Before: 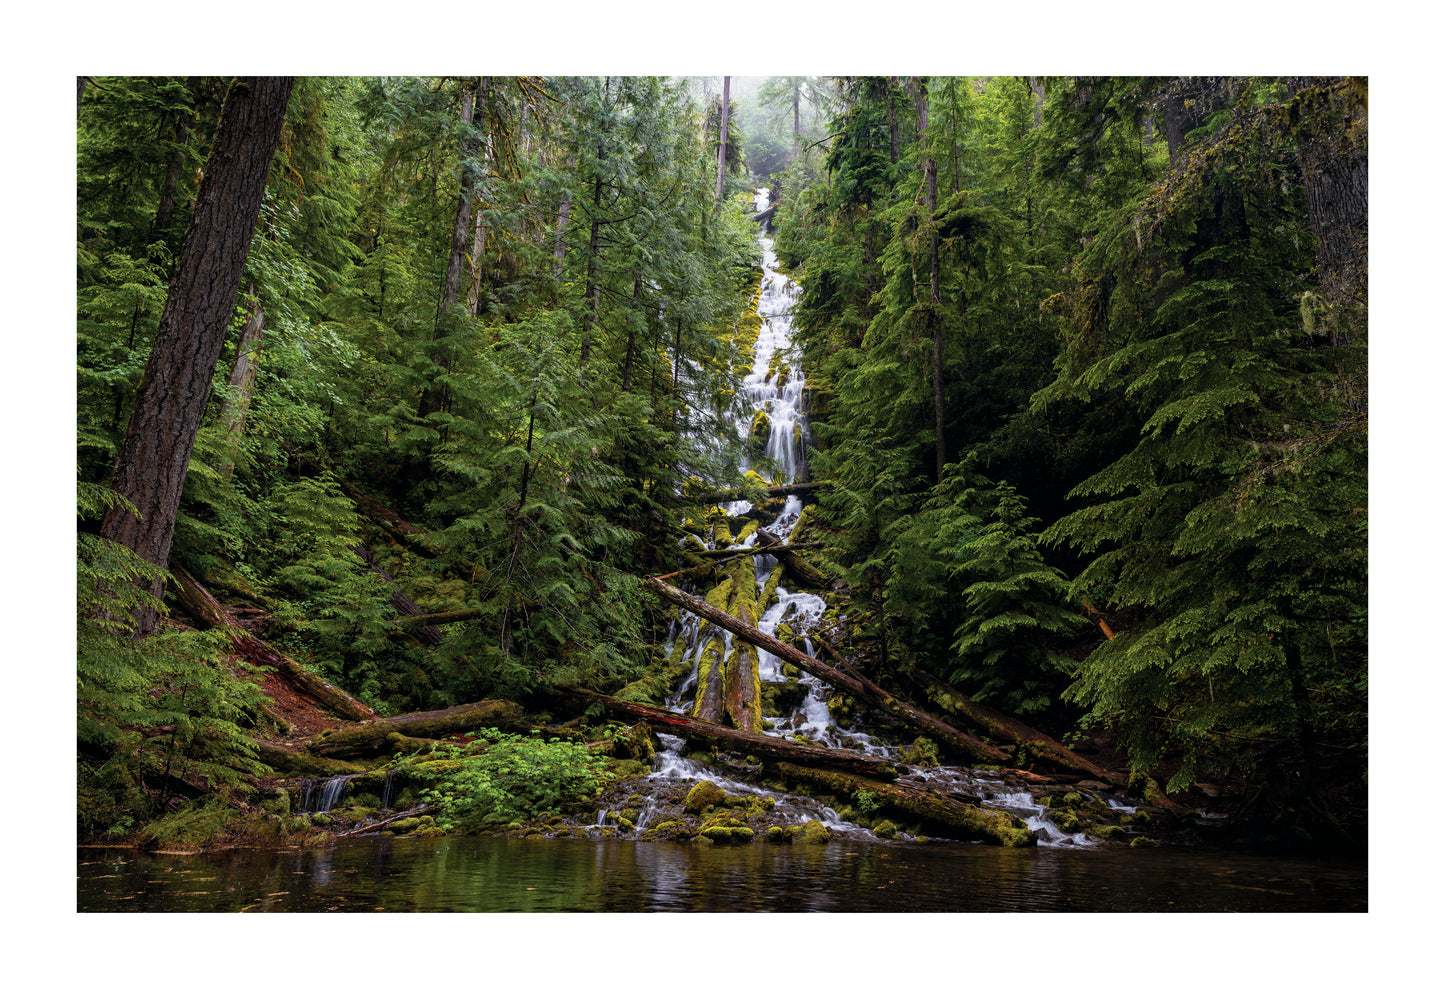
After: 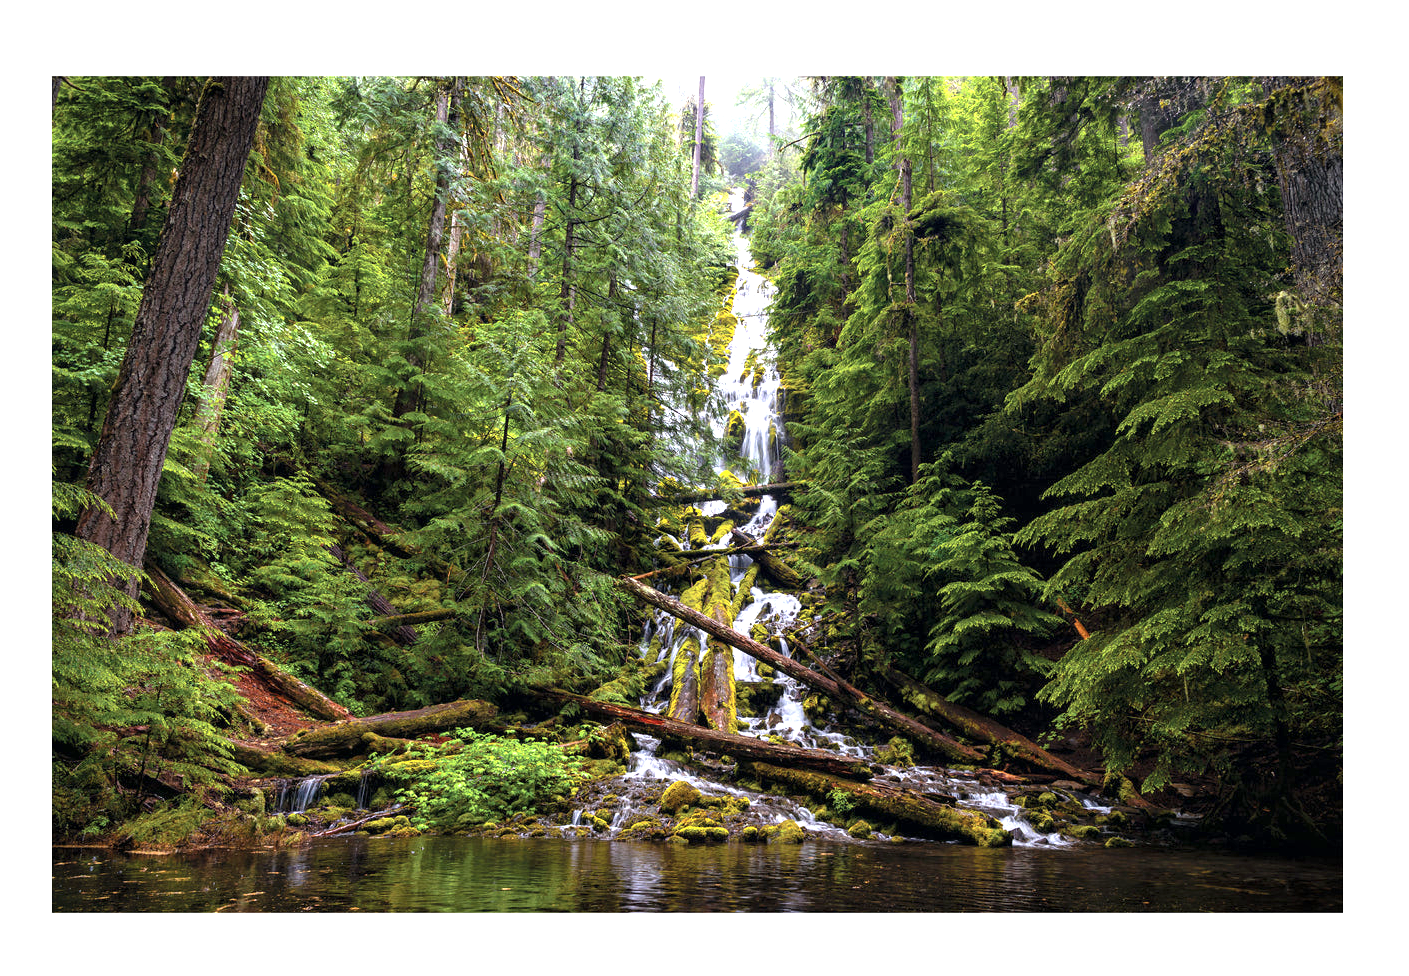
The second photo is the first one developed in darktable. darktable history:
vignetting: fall-off radius 60.48%, brightness -0.563, saturation 0.003
local contrast: mode bilateral grid, contrast 10, coarseness 25, detail 115%, midtone range 0.2
crop and rotate: left 1.745%, right 0.712%, bottom 1.27%
exposure: black level correction 0, exposure 1.2 EV, compensate exposure bias true, compensate highlight preservation false
color balance rgb: perceptual saturation grading › global saturation 0.636%
